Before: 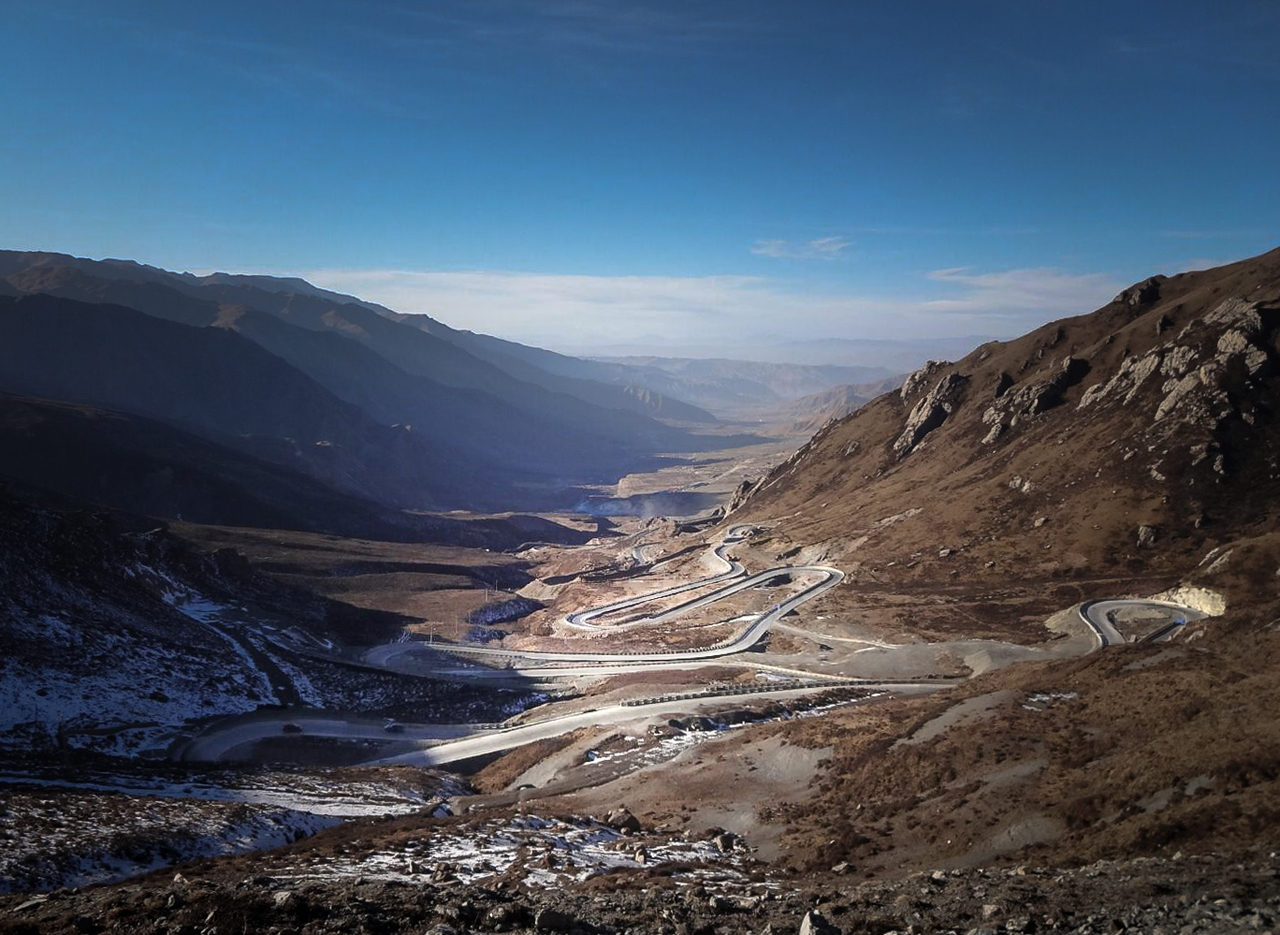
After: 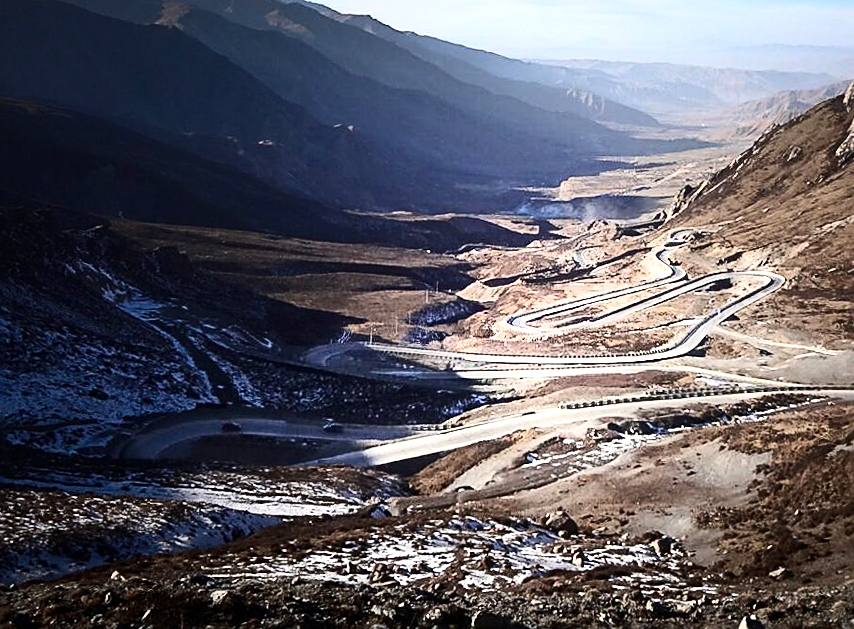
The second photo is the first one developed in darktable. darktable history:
sharpen: on, module defaults
exposure: exposure 0.559 EV, compensate highlight preservation false
contrast brightness saturation: contrast 0.291
crop and rotate: angle -0.679°, left 3.81%, top 31.569%, right 28.353%
